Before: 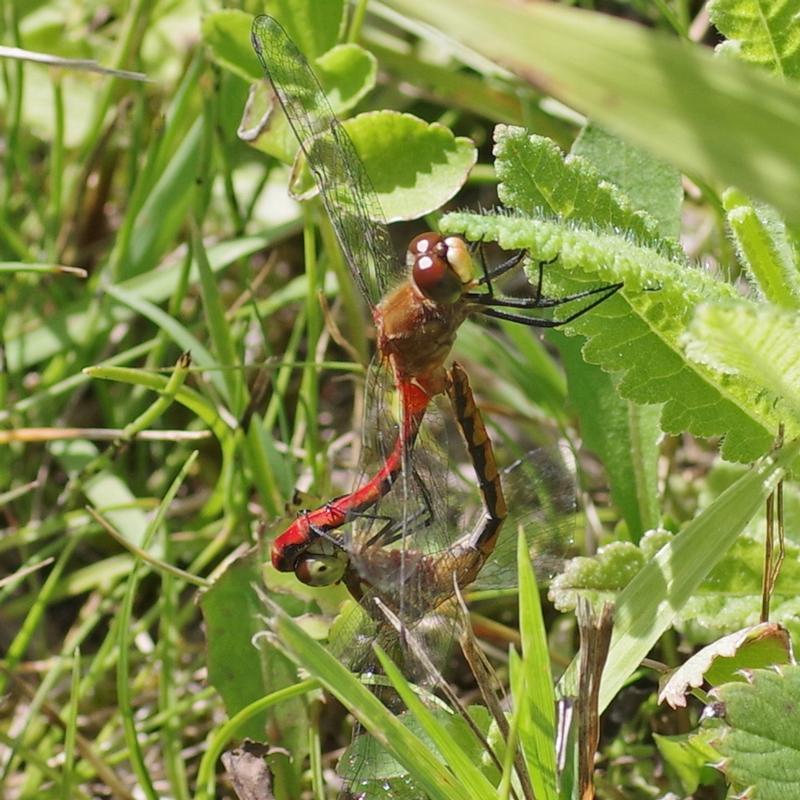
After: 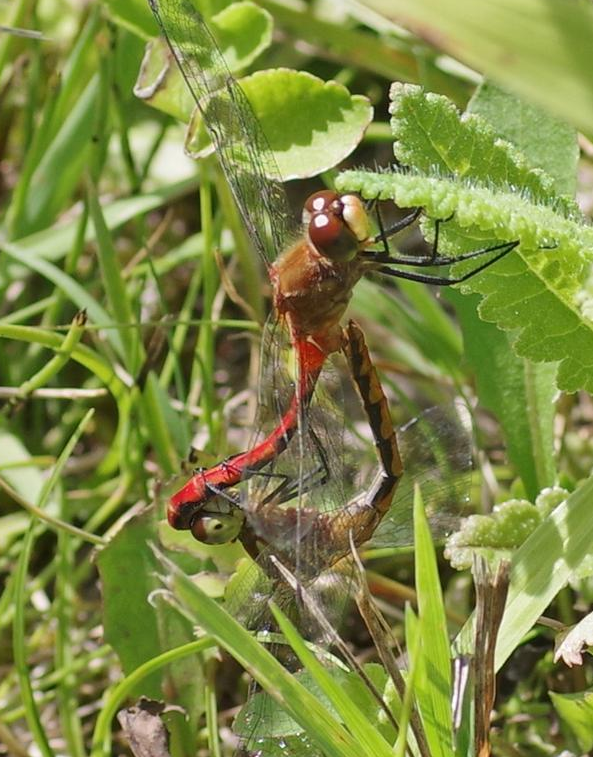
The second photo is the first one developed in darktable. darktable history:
crop and rotate: left 13.15%, top 5.251%, right 12.609%
